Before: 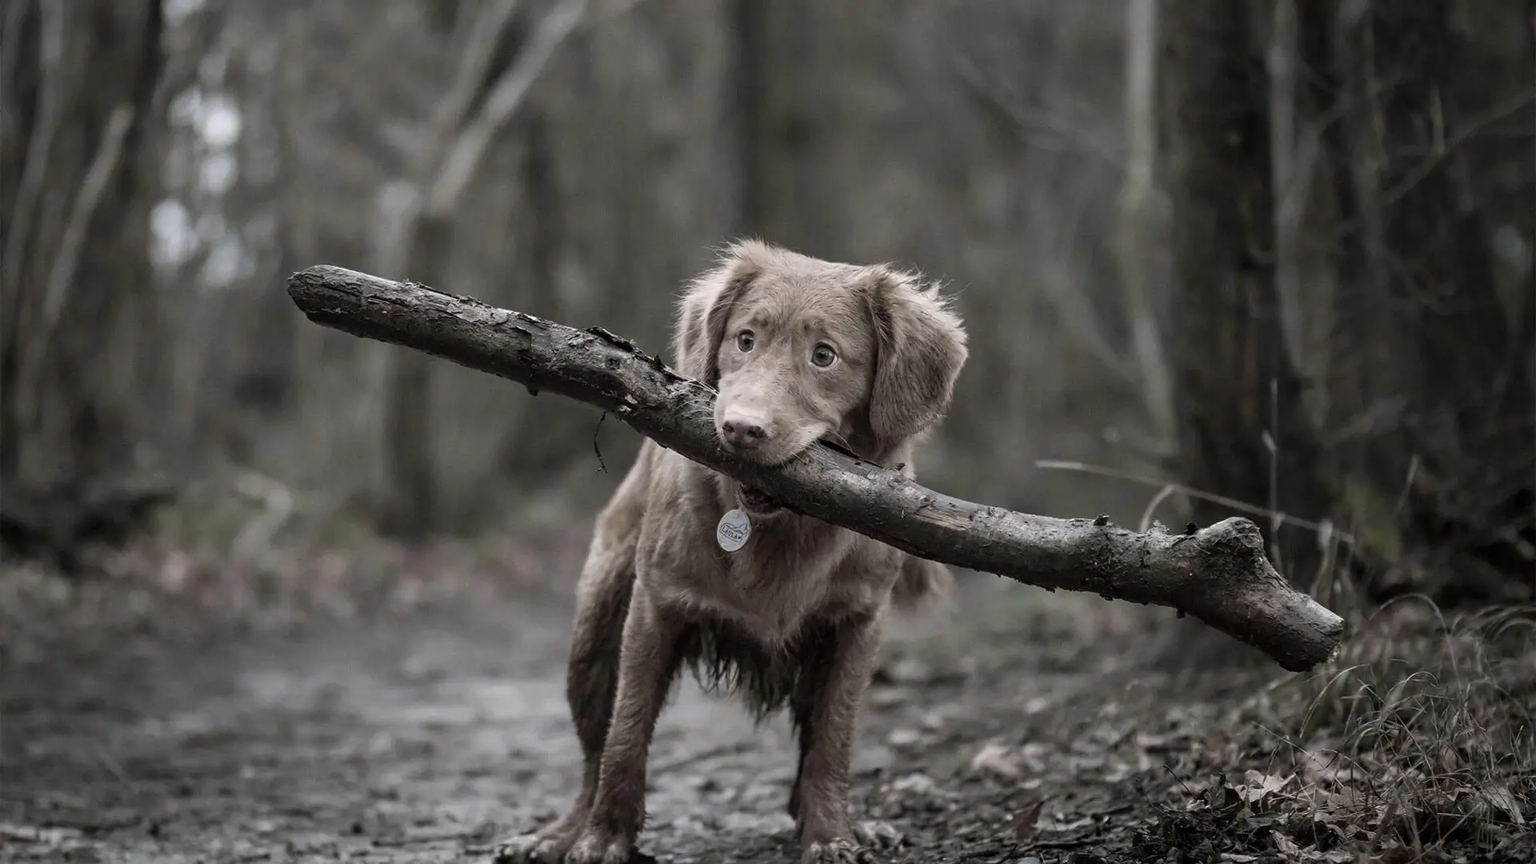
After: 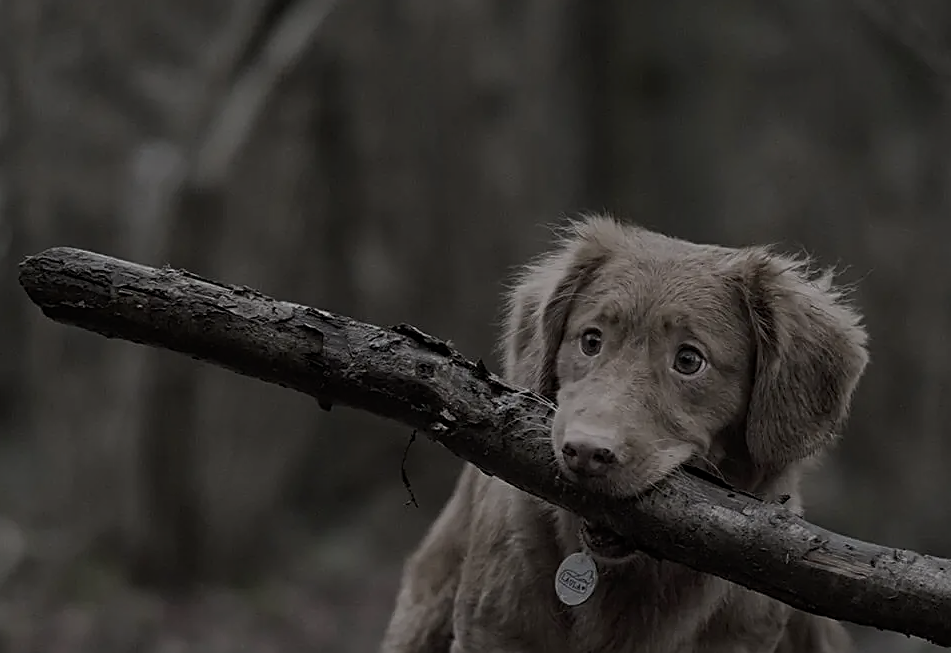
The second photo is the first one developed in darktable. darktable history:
exposure: exposure -1.508 EV, compensate highlight preservation false
sharpen: amount 0.574
crop: left 17.792%, top 7.827%, right 32.639%, bottom 31.654%
tone equalizer: edges refinement/feathering 500, mask exposure compensation -1.57 EV, preserve details no
